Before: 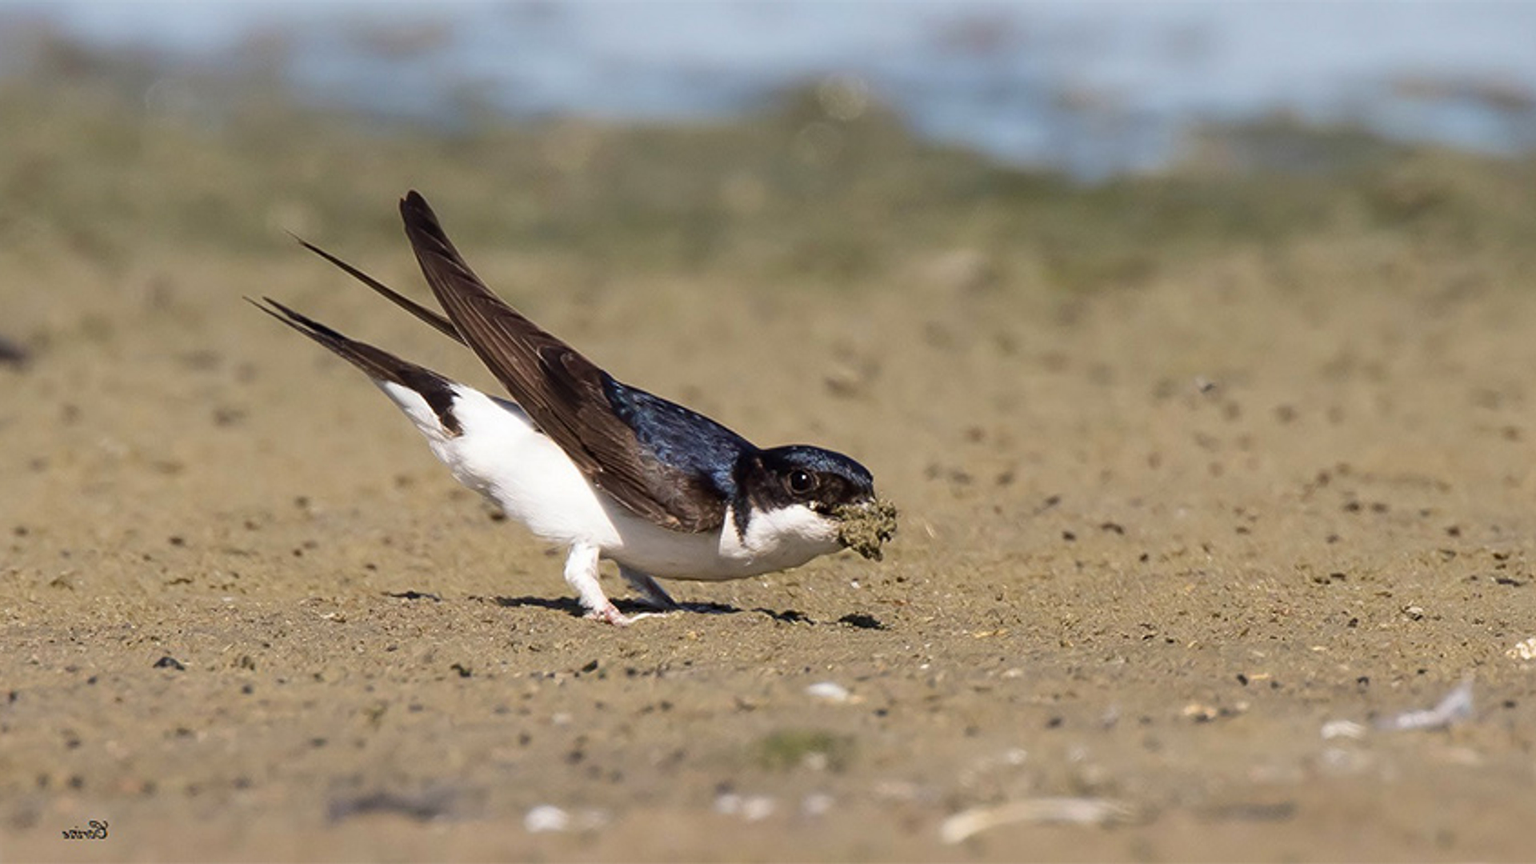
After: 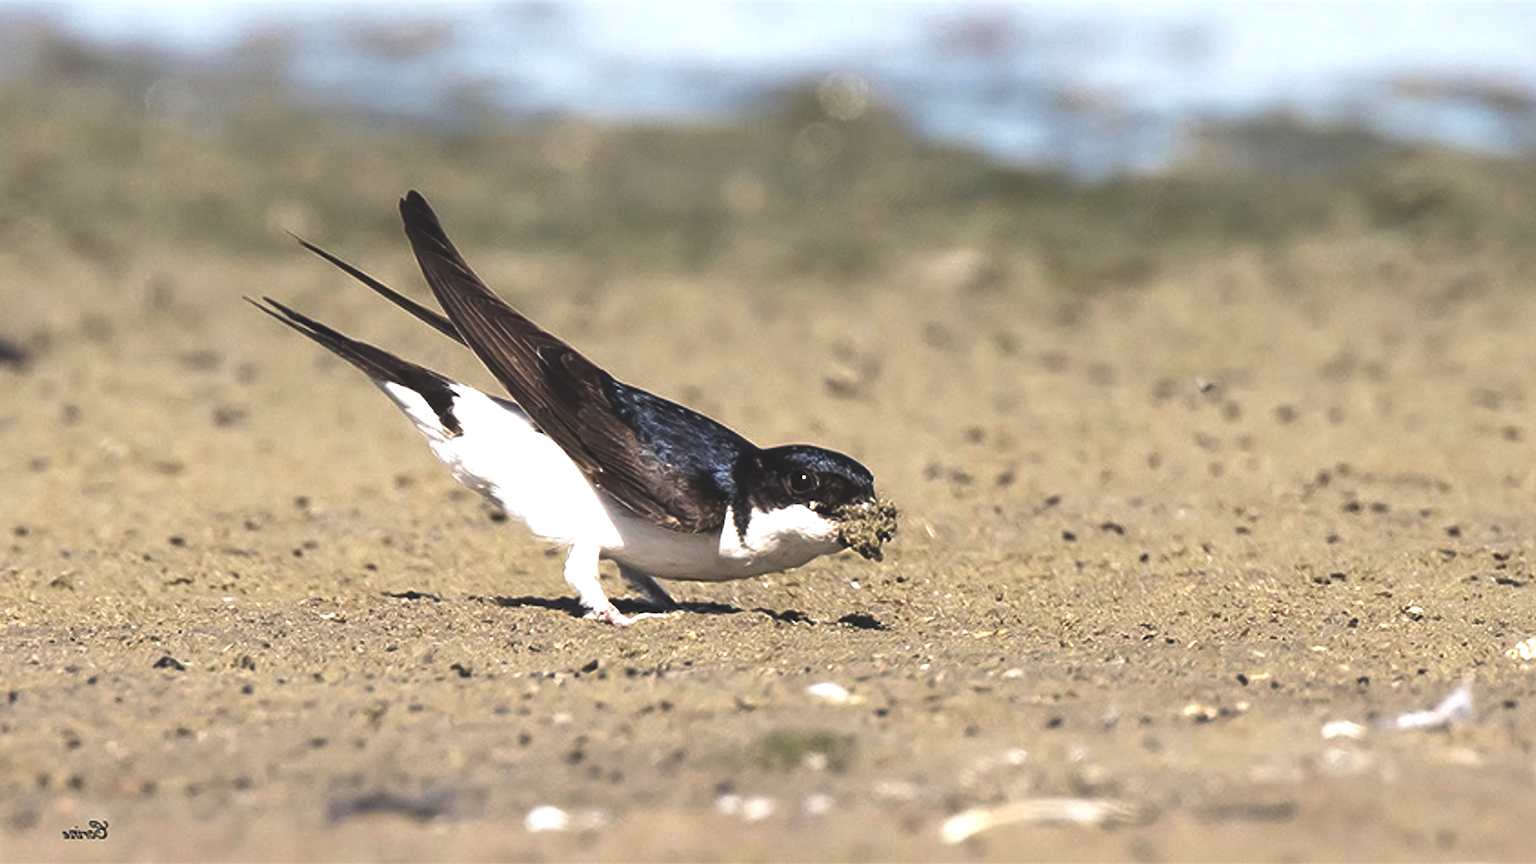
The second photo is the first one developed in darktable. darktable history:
levels: levels [0.044, 0.475, 0.791]
exposure: black level correction -0.038, exposure -0.496 EV, compensate exposure bias true, compensate highlight preservation false
base curve: curves: ch0 [(0, 0) (0.088, 0.125) (0.176, 0.251) (0.354, 0.501) (0.613, 0.749) (1, 0.877)], preserve colors none
